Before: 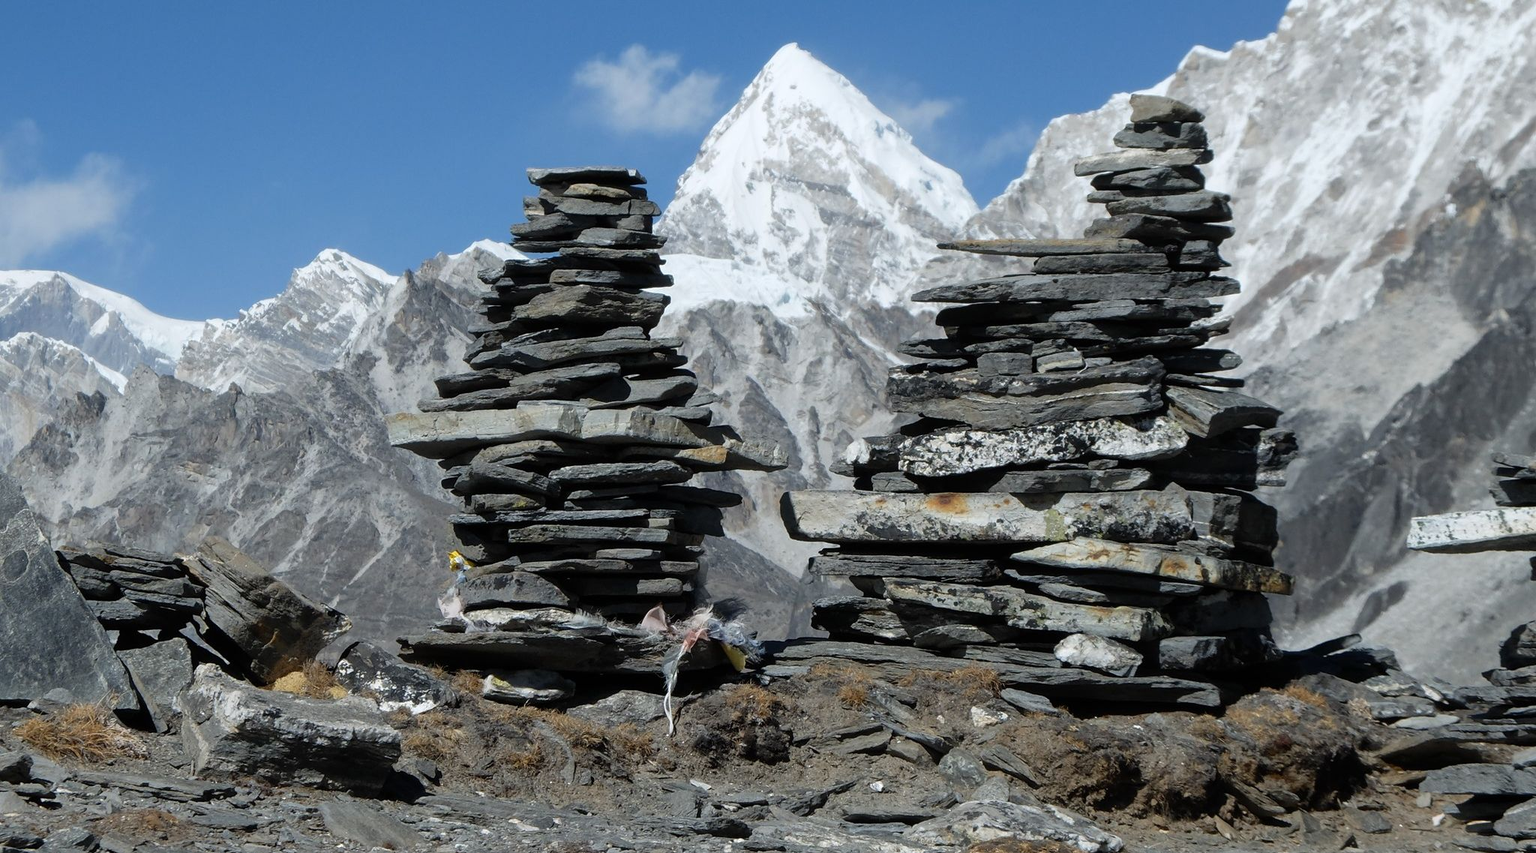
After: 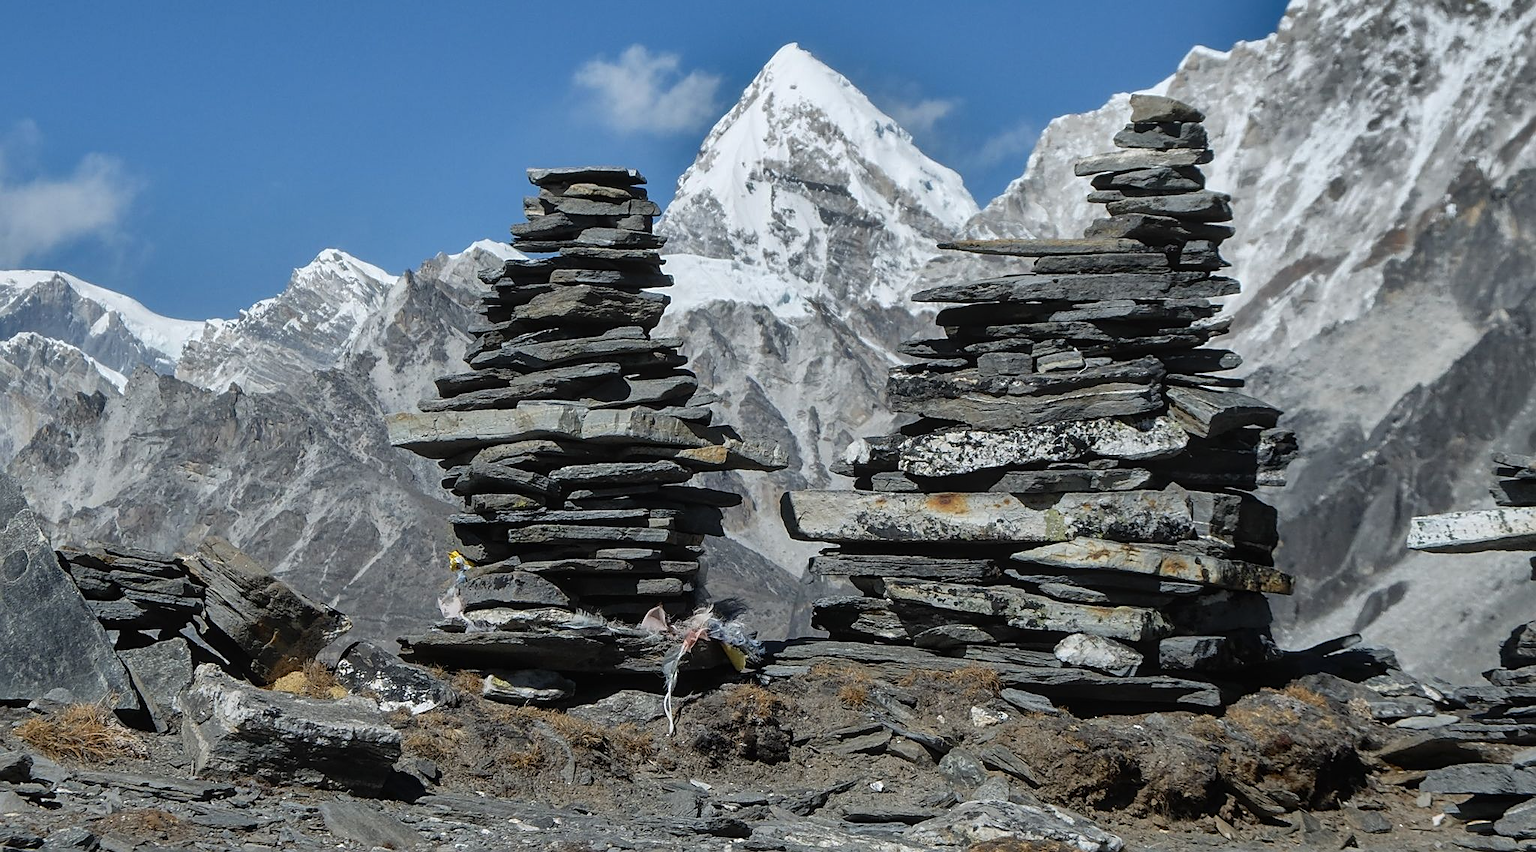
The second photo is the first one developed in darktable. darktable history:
local contrast: detail 110%
sharpen: on, module defaults
shadows and highlights: shadows 20.75, highlights -81.66, soften with gaussian
